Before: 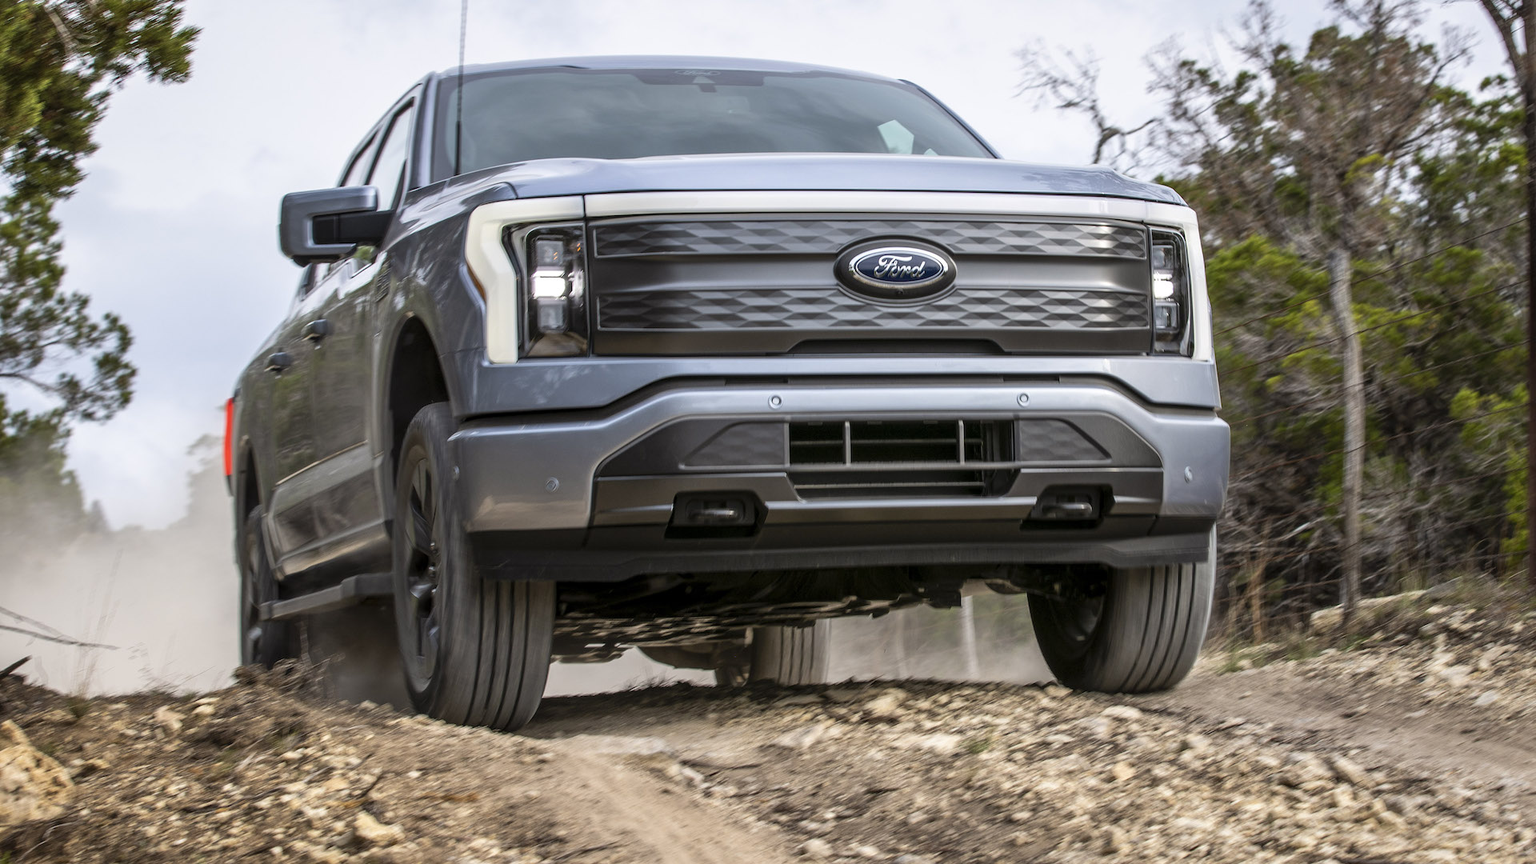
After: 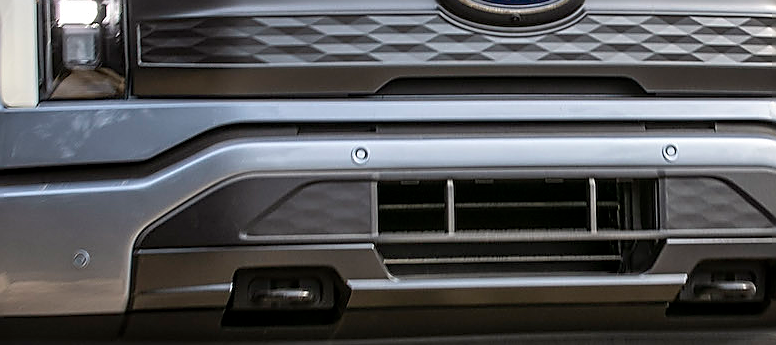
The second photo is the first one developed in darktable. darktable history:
crop: left 31.751%, top 32.172%, right 27.8%, bottom 35.83%
sharpen: radius 1.4, amount 1.25, threshold 0.7
